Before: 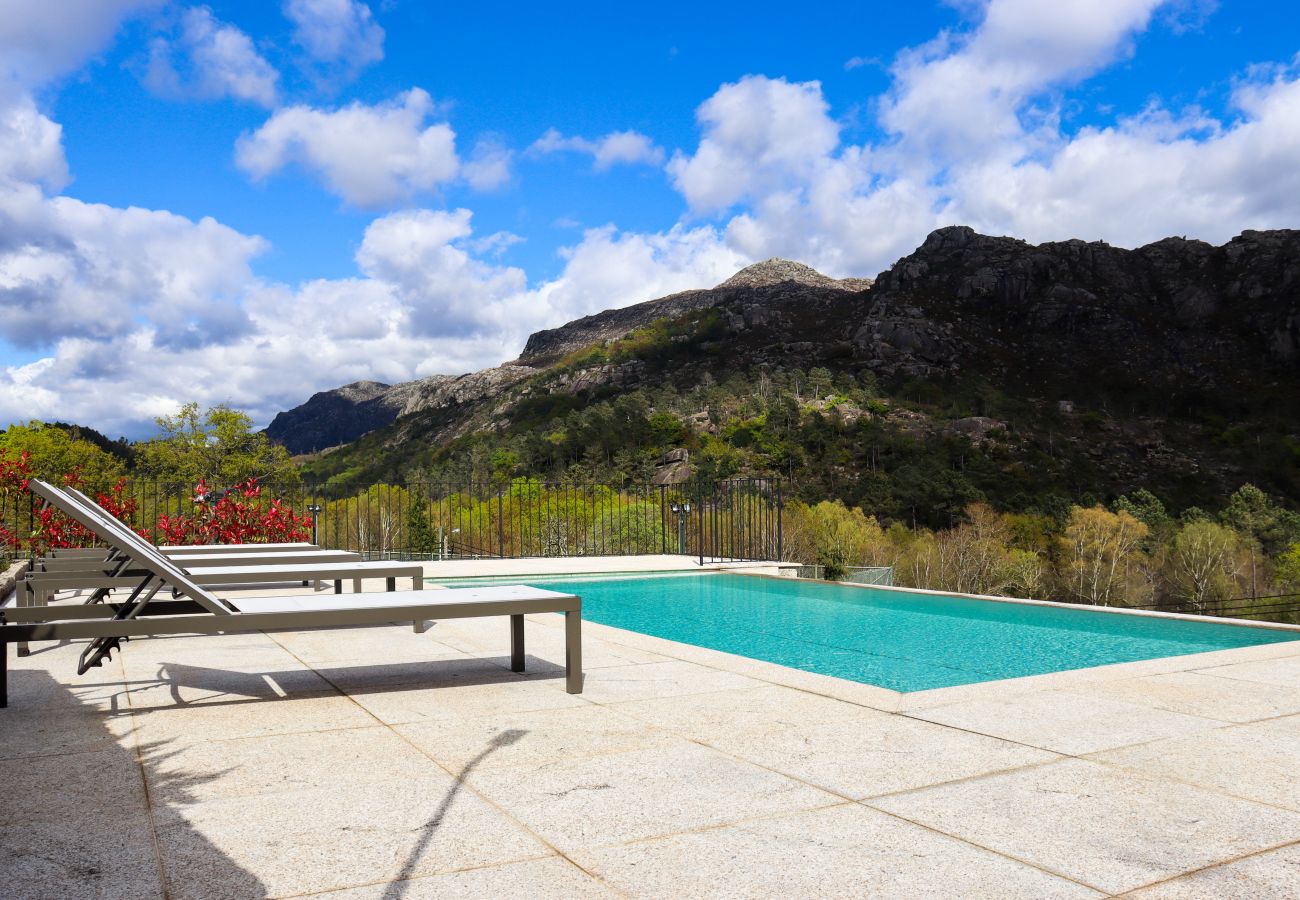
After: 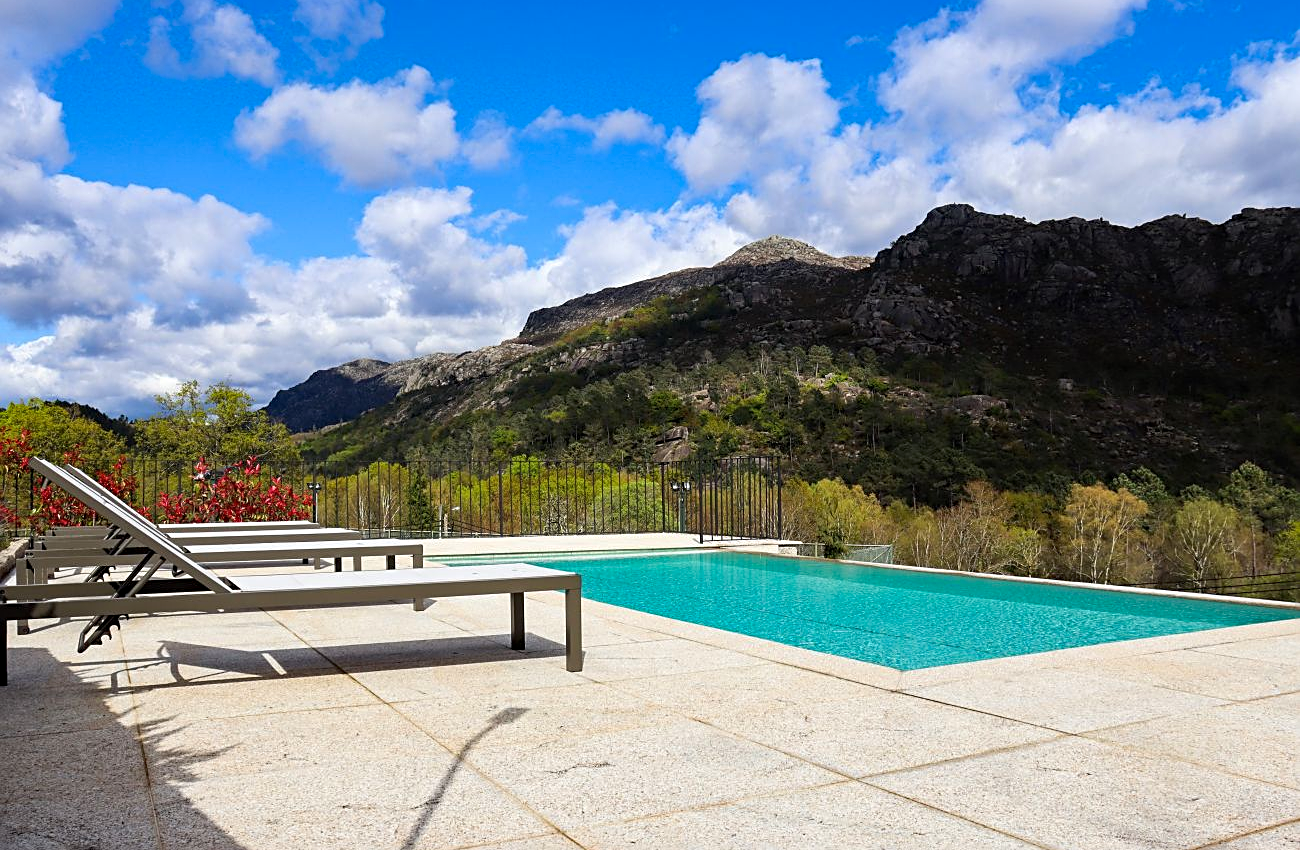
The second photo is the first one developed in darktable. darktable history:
white balance: red 1, blue 1
haze removal: compatibility mode true, adaptive false
crop and rotate: top 2.479%, bottom 3.018%
sharpen: on, module defaults
